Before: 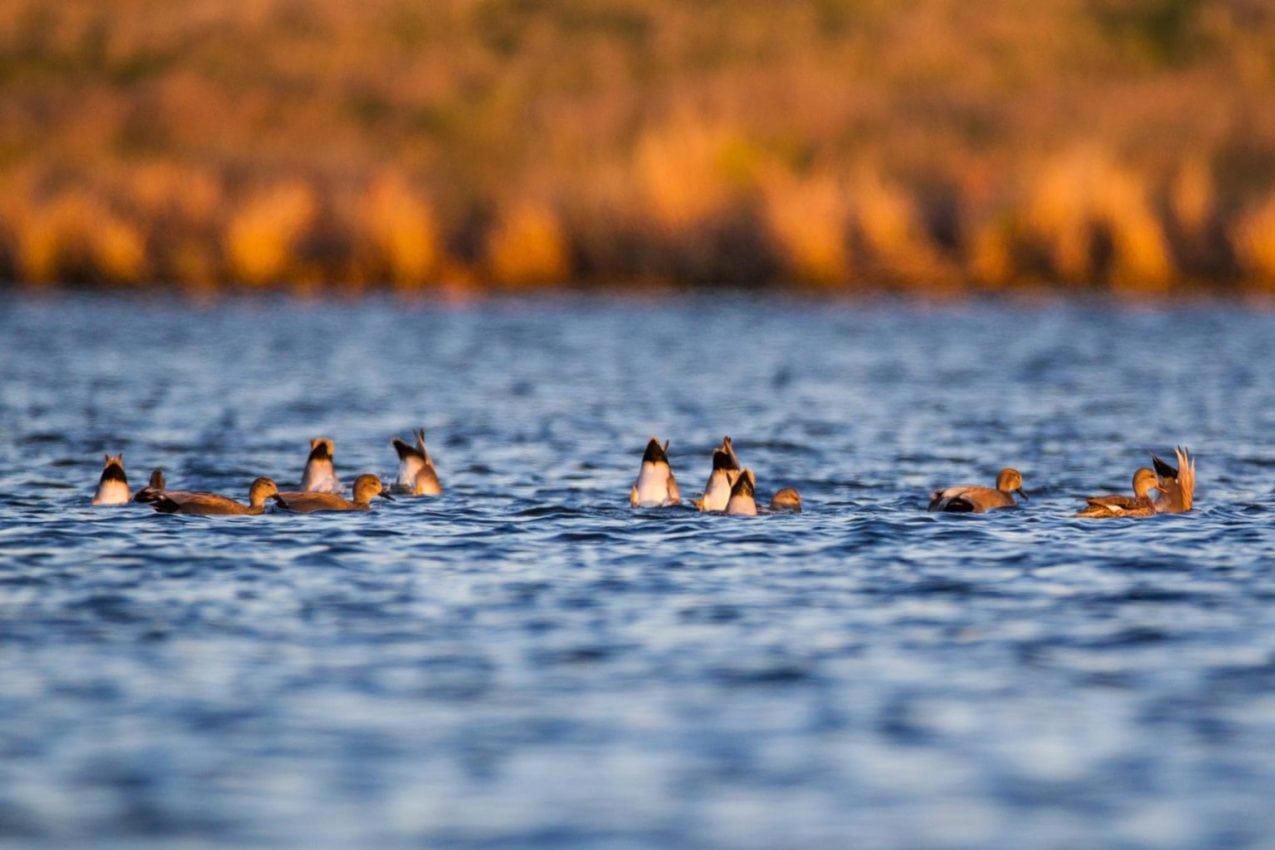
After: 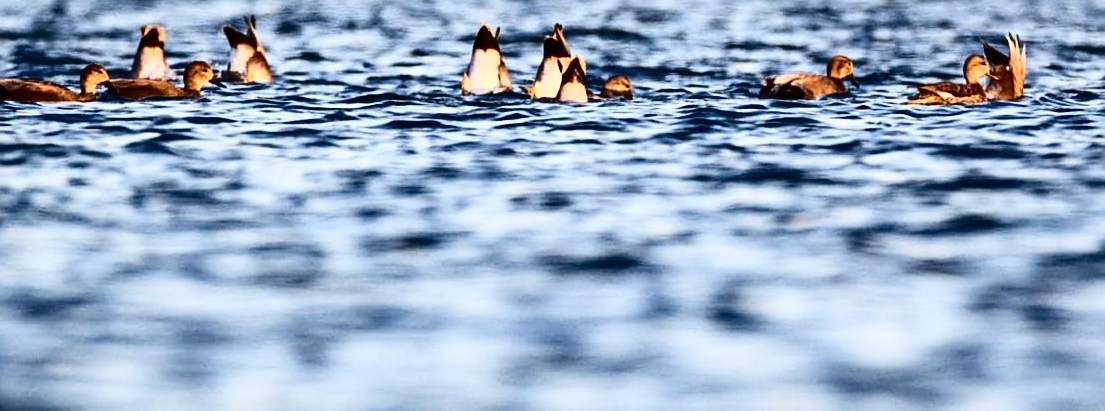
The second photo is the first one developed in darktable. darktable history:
sharpen: on, module defaults
crop and rotate: left 13.306%, top 48.685%, bottom 2.864%
tone equalizer: edges refinement/feathering 500, mask exposure compensation -1.57 EV, preserve details no
tone curve: curves: ch0 [(0, 0) (0.003, 0.01) (0.011, 0.012) (0.025, 0.012) (0.044, 0.017) (0.069, 0.021) (0.1, 0.025) (0.136, 0.03) (0.177, 0.037) (0.224, 0.052) (0.277, 0.092) (0.335, 0.16) (0.399, 0.3) (0.468, 0.463) (0.543, 0.639) (0.623, 0.796) (0.709, 0.904) (0.801, 0.962) (0.898, 0.988) (1, 1)], color space Lab, independent channels, preserve colors none
